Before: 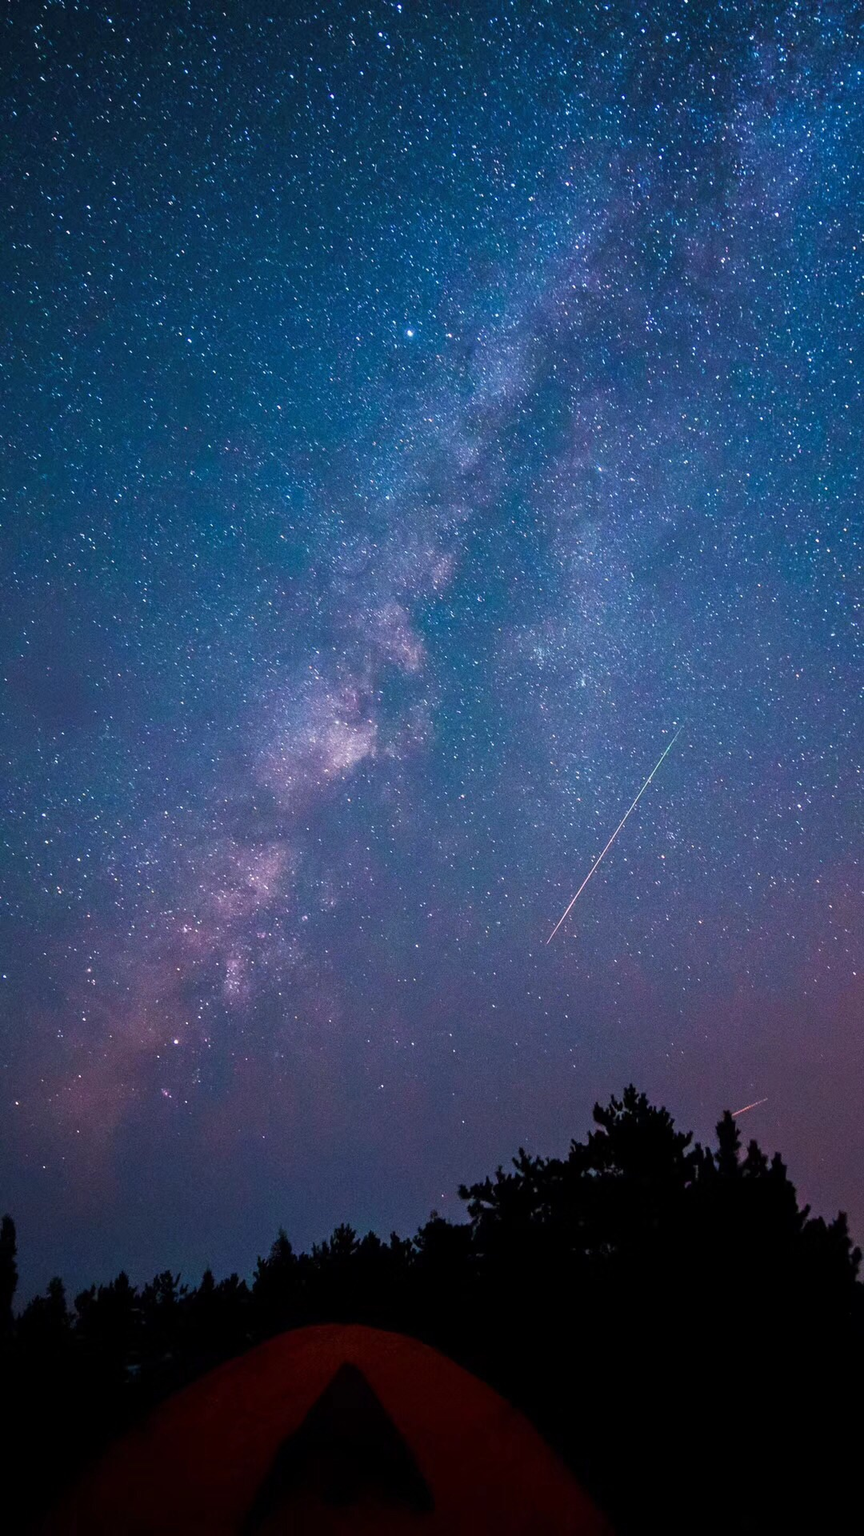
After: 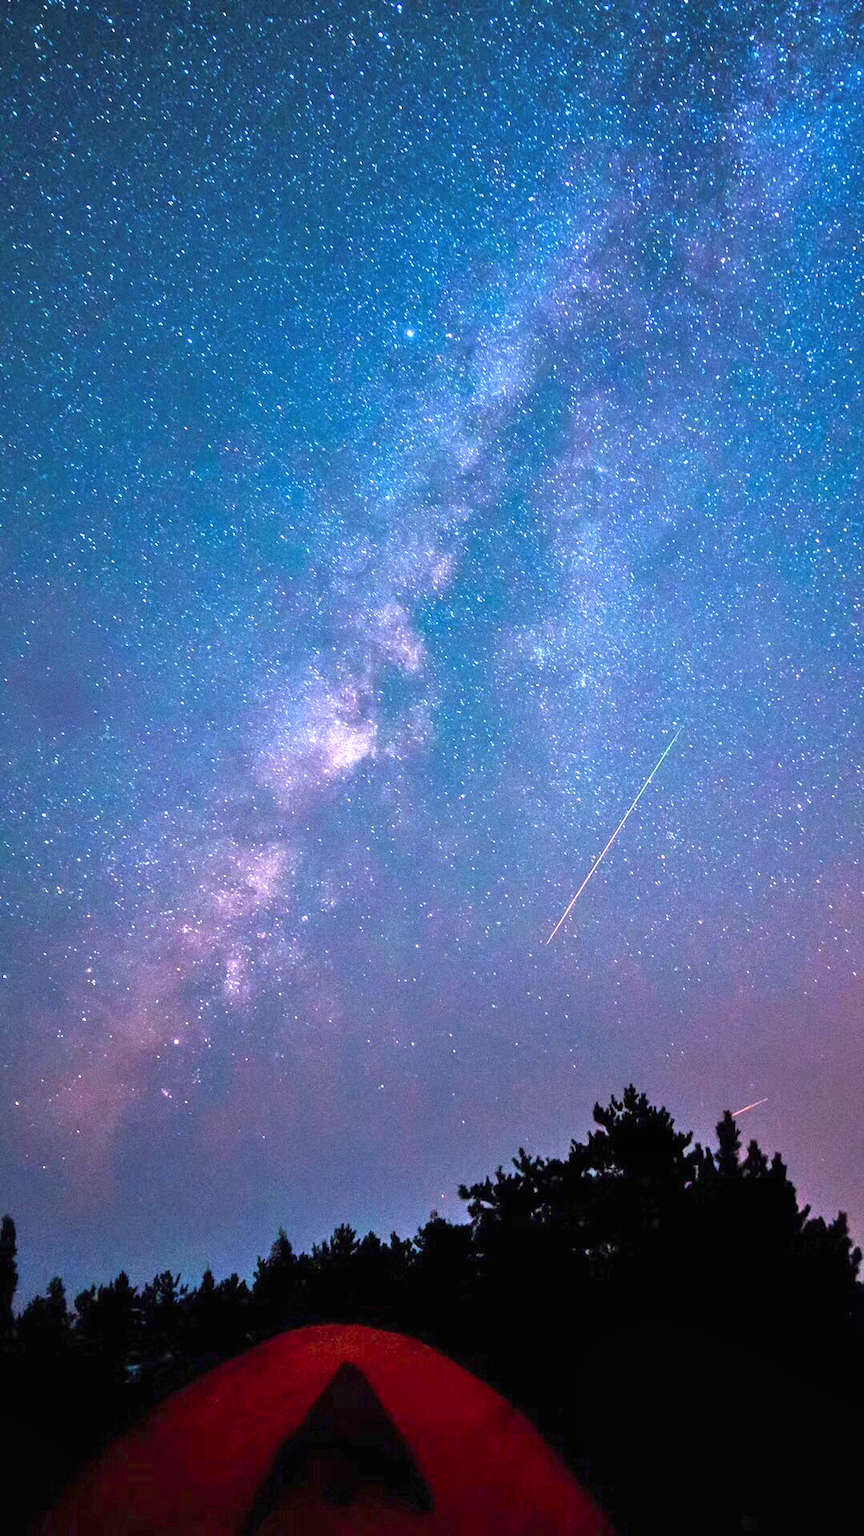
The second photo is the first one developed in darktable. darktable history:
shadows and highlights: low approximation 0.01, soften with gaussian
exposure: black level correction 0, exposure 1.2 EV, compensate exposure bias true, compensate highlight preservation false
